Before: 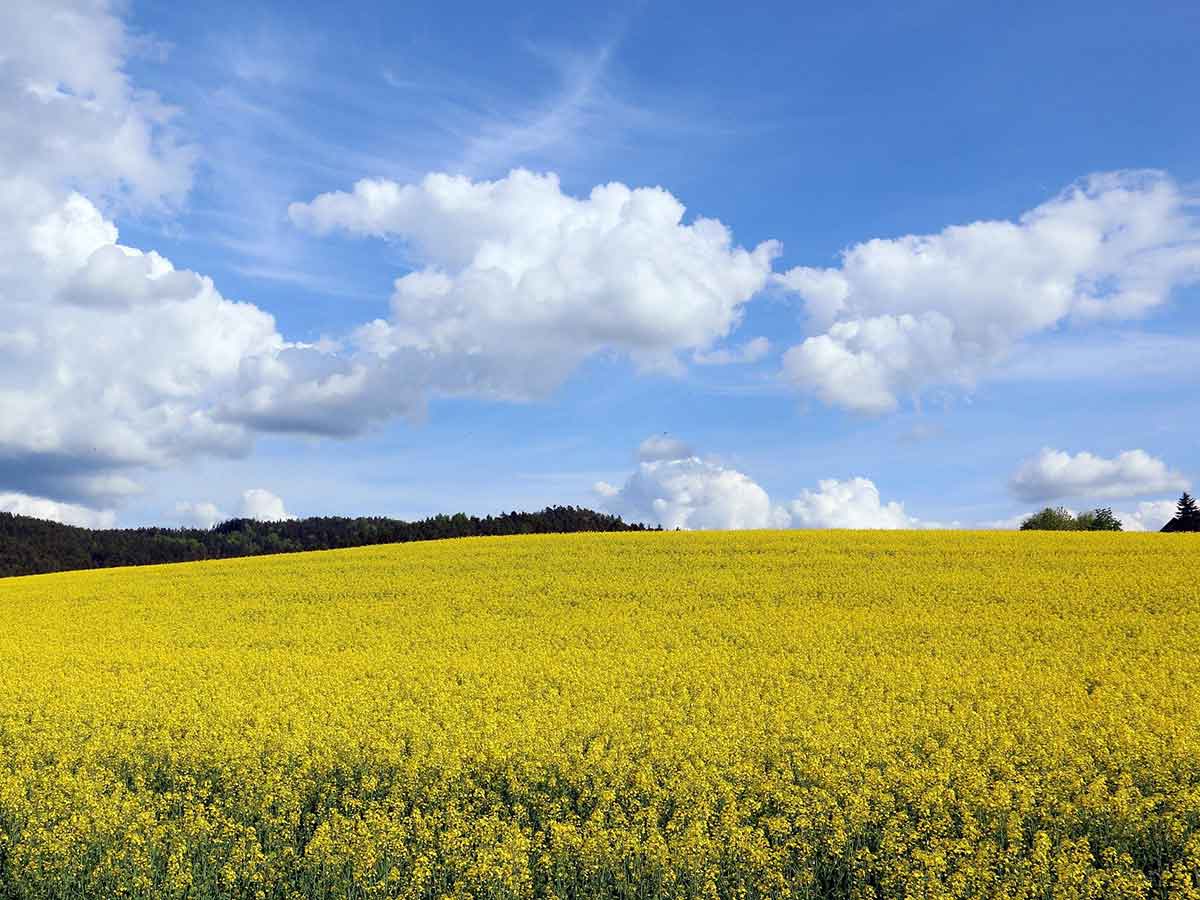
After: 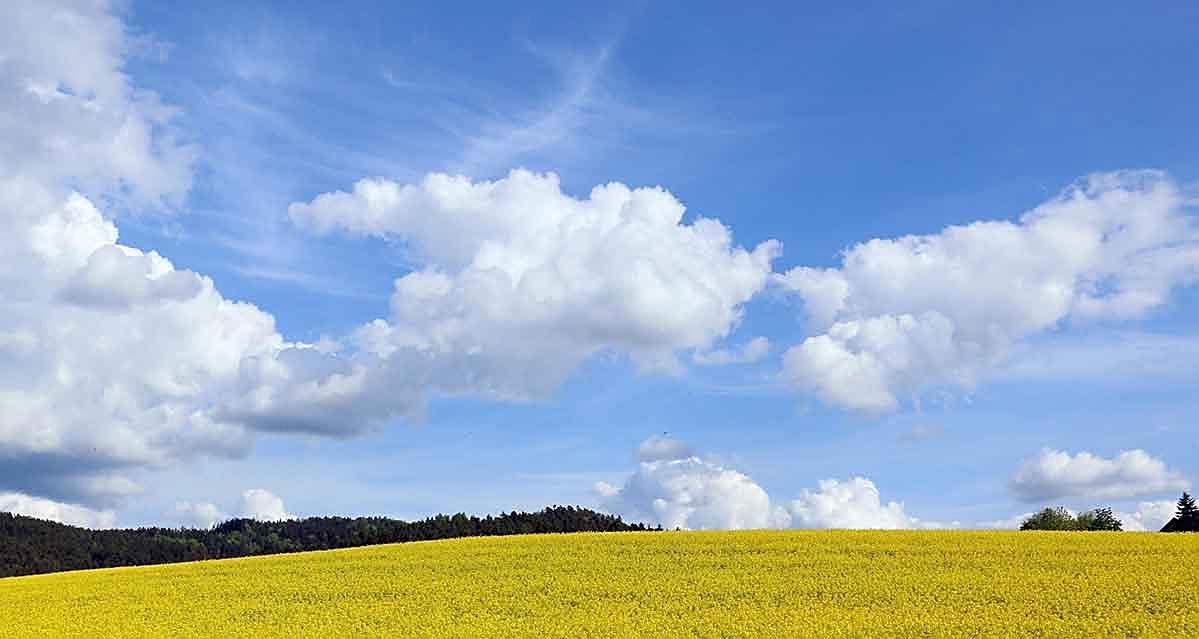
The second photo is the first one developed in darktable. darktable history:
tone equalizer: -7 EV 0.209 EV, -6 EV 0.084 EV, -5 EV 0.08 EV, -4 EV 0.074 EV, -2 EV -0.015 EV, -1 EV -0.025 EV, +0 EV -0.062 EV, edges refinement/feathering 500, mask exposure compensation -1.57 EV, preserve details no
crop: right 0%, bottom 28.949%
sharpen: on, module defaults
